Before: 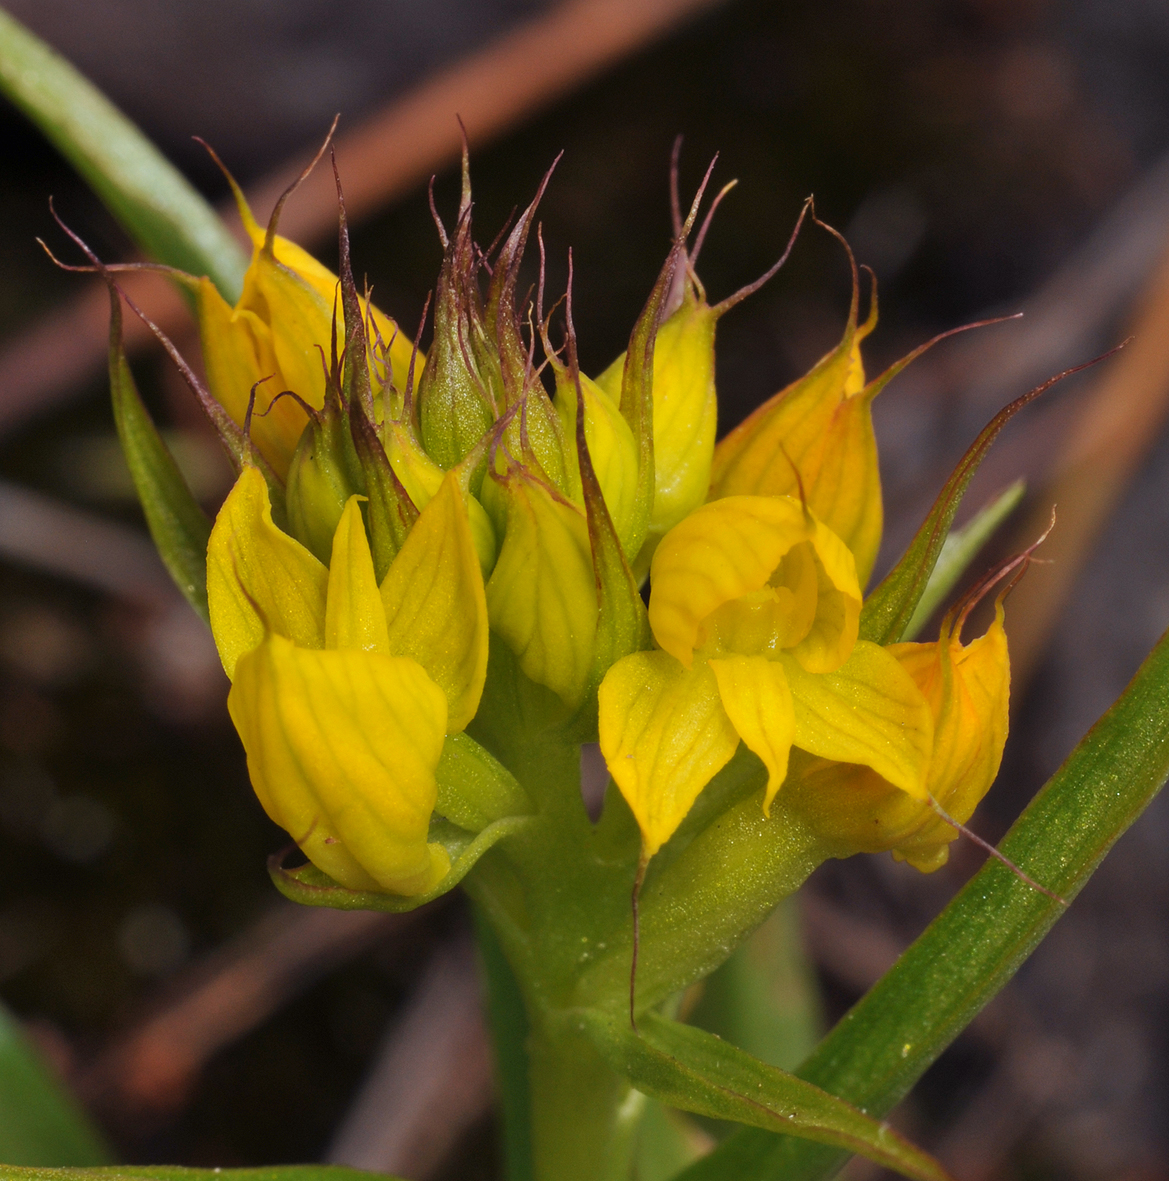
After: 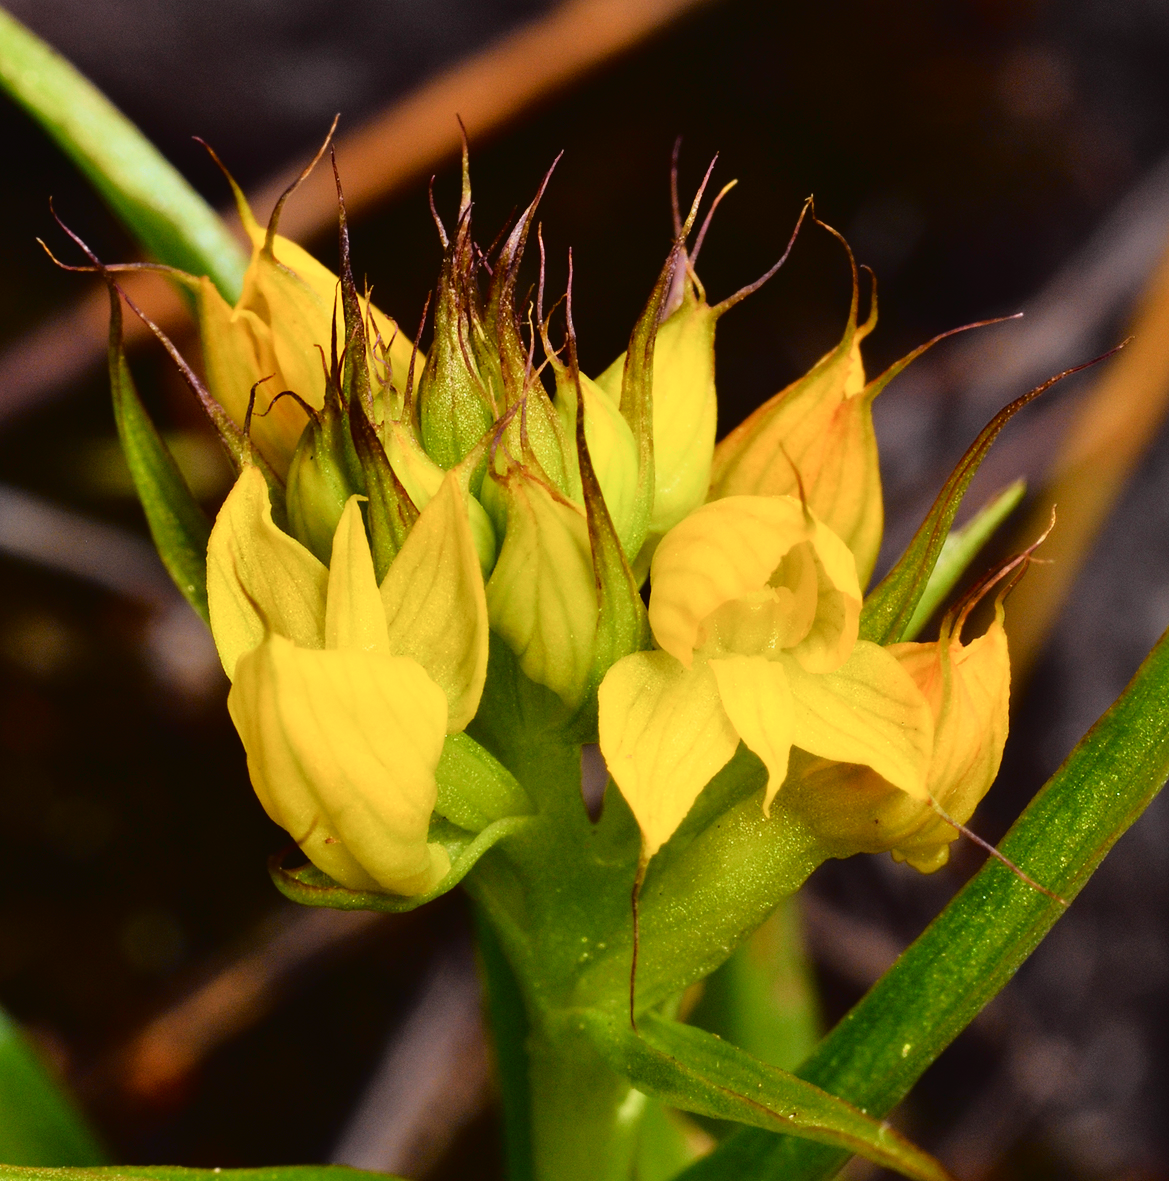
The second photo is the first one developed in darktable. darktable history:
tone curve: curves: ch0 [(0, 0.022) (0.177, 0.086) (0.392, 0.438) (0.704, 0.844) (0.858, 0.938) (1, 0.981)]; ch1 [(0, 0) (0.402, 0.36) (0.476, 0.456) (0.498, 0.501) (0.518, 0.521) (0.58, 0.598) (0.619, 0.65) (0.692, 0.737) (1, 1)]; ch2 [(0, 0) (0.415, 0.438) (0.483, 0.499) (0.503, 0.507) (0.526, 0.537) (0.563, 0.624) (0.626, 0.714) (0.699, 0.753) (0.997, 0.858)], color space Lab, independent channels, preserve colors none
